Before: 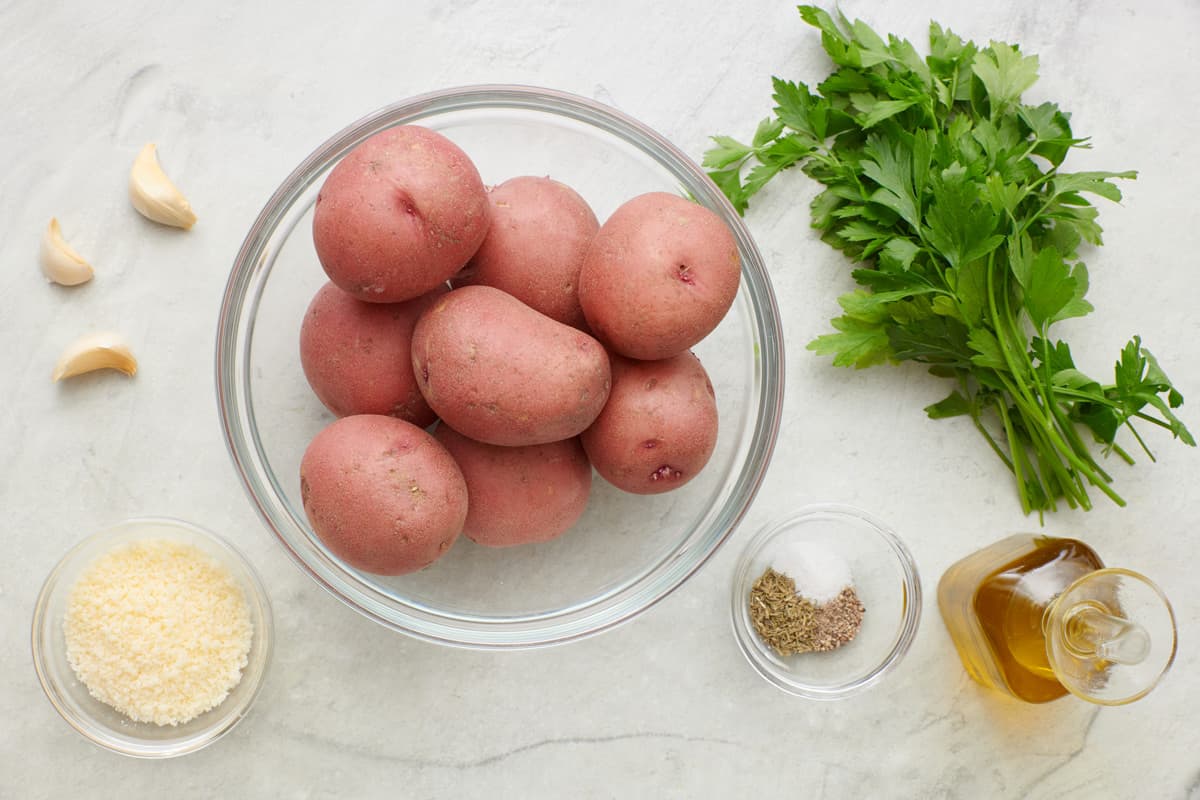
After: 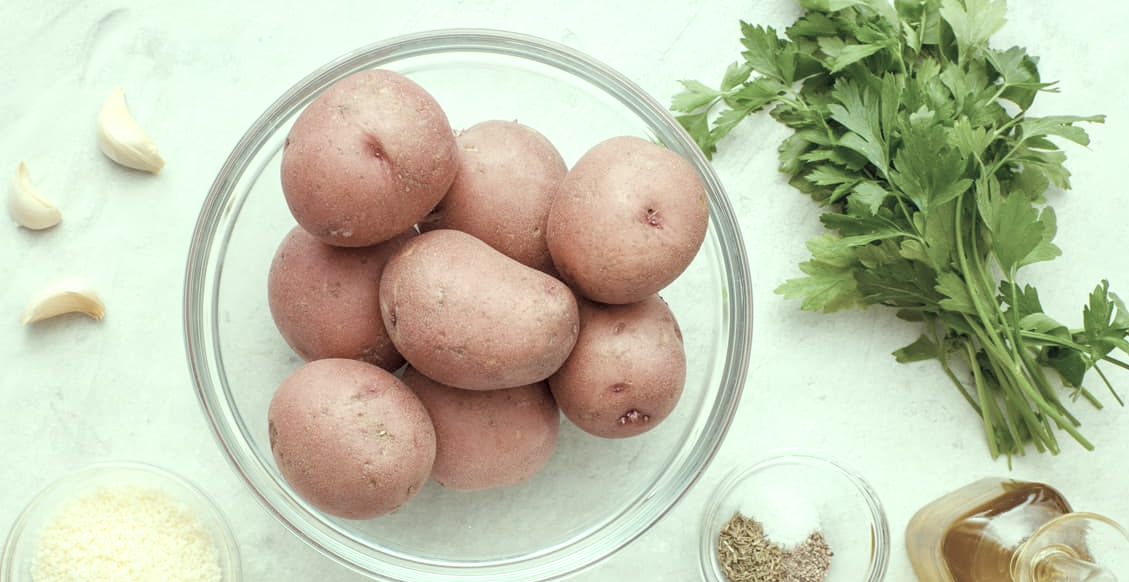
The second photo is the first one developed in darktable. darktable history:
crop: left 2.708%, top 7.021%, right 3.157%, bottom 20.219%
contrast brightness saturation: brightness 0.18, saturation -0.495
local contrast: on, module defaults
color balance rgb: shadows lift › chroma 2.063%, shadows lift › hue 215.04°, highlights gain › luminance 15.587%, highlights gain › chroma 7.113%, highlights gain › hue 127.64°, perceptual saturation grading › global saturation 20.94%, perceptual saturation grading › highlights -19.693%, perceptual saturation grading › shadows 29.678%
